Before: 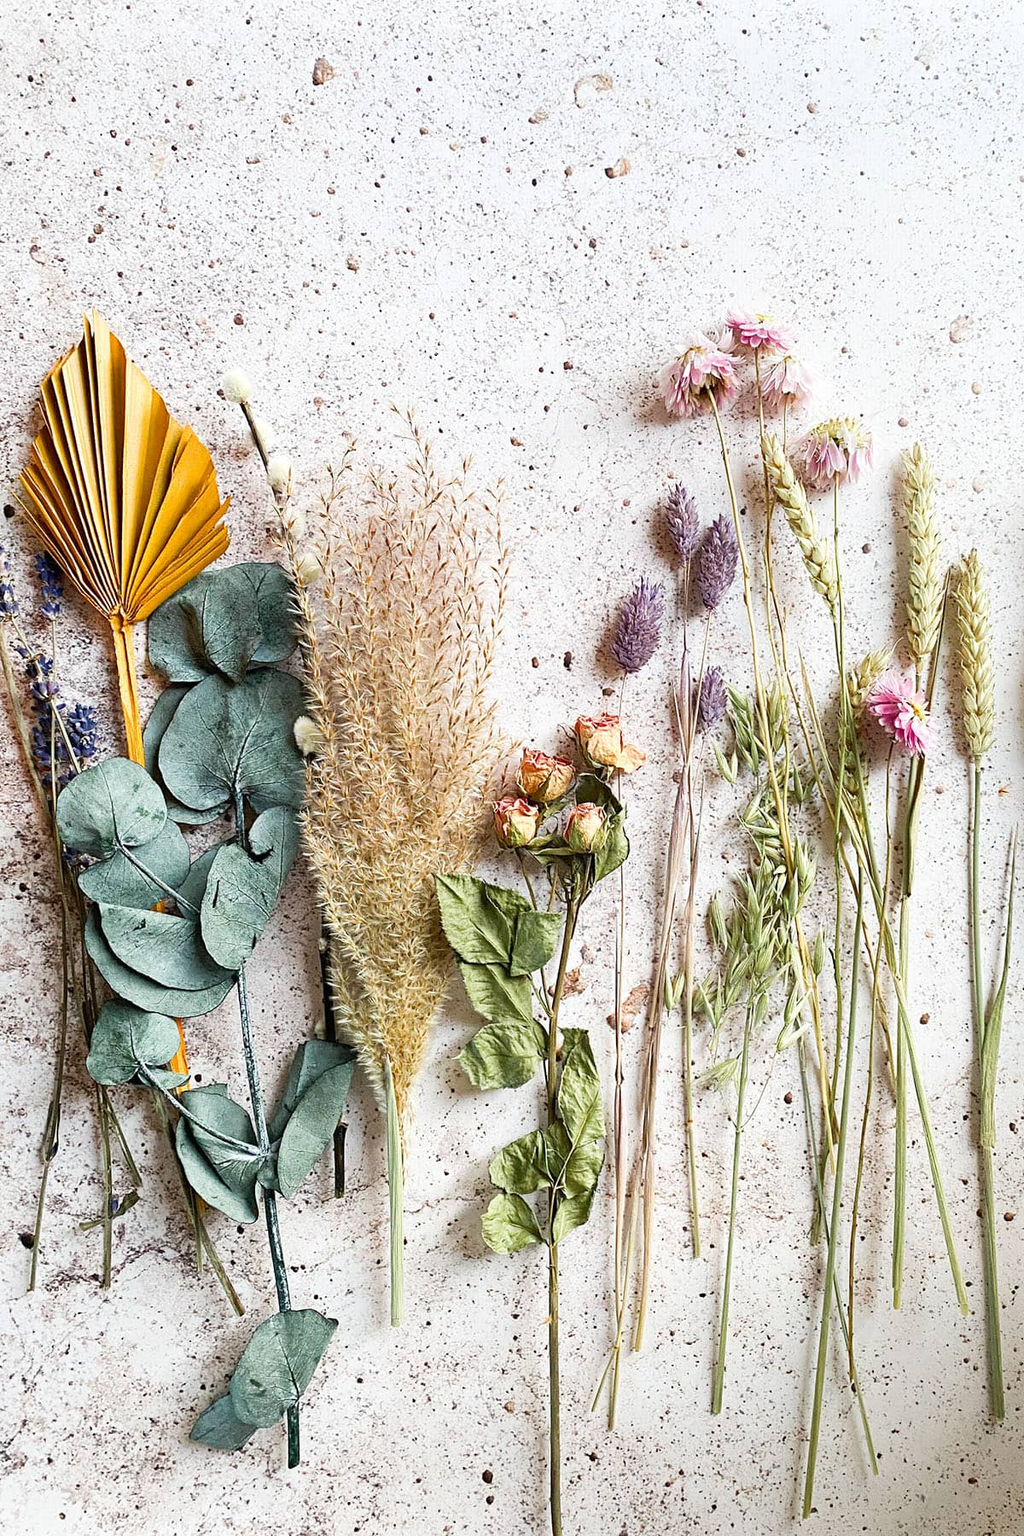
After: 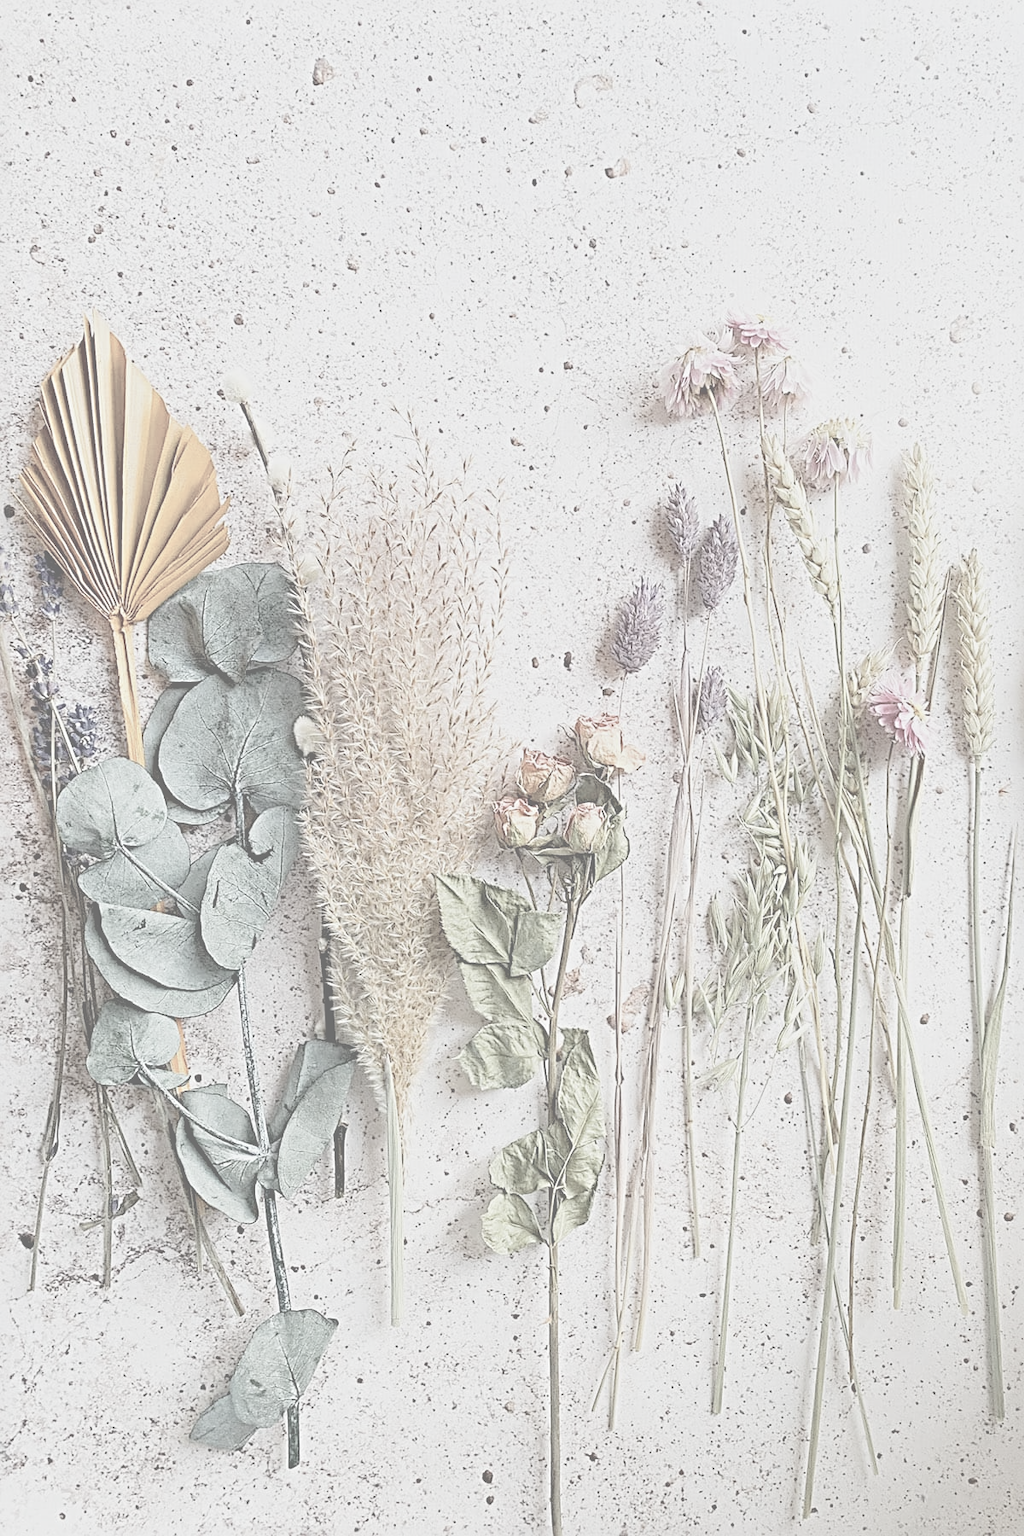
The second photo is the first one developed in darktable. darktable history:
sharpen: radius 4.932
contrast brightness saturation: contrast -0.301, brightness 0.736, saturation -0.778
